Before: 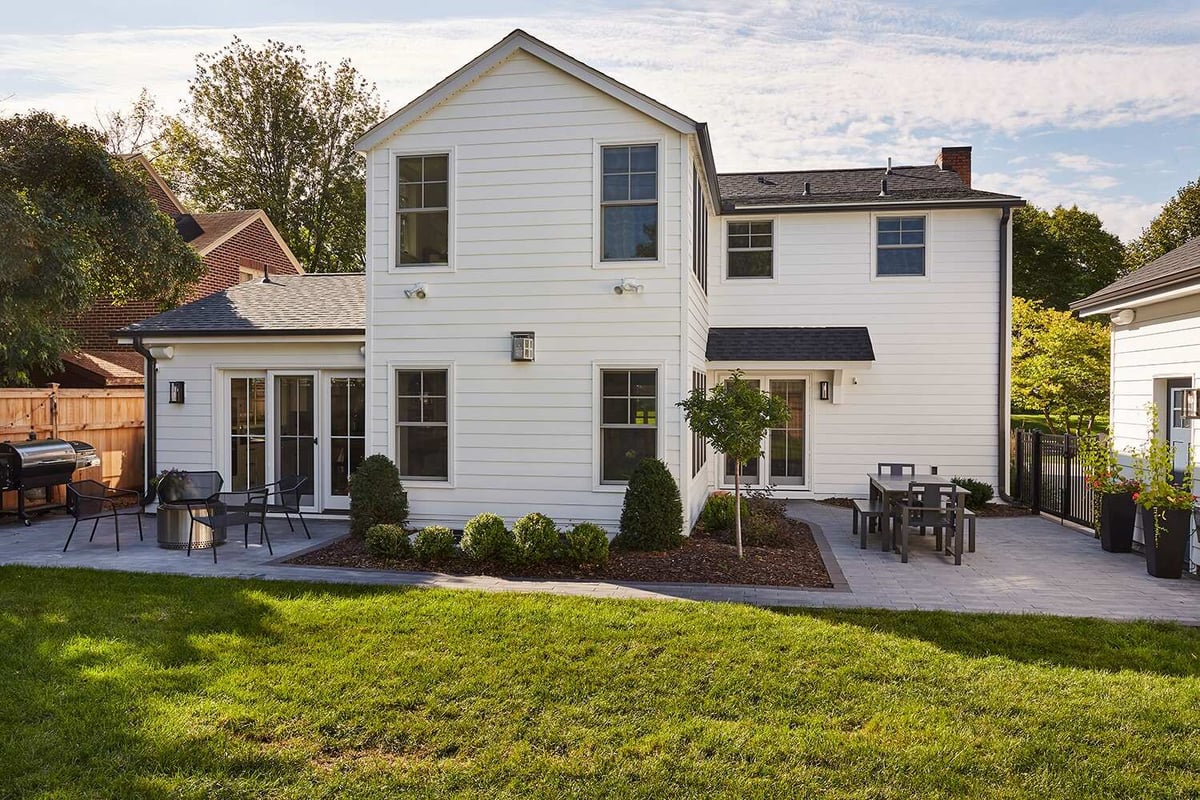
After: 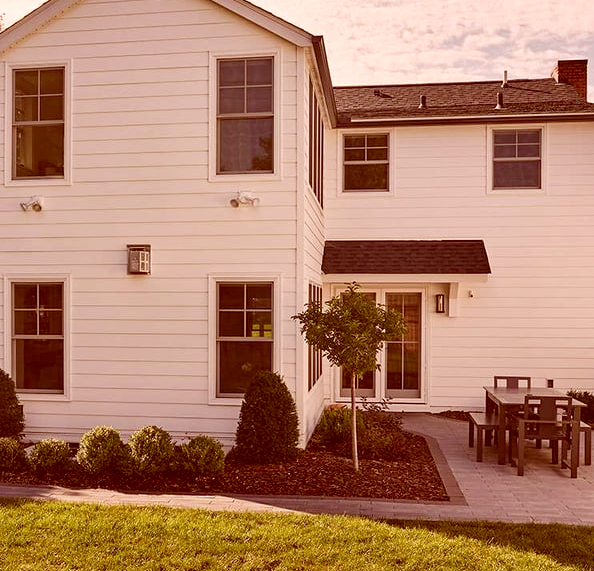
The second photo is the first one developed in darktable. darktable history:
crop: left 32.075%, top 10.976%, right 18.355%, bottom 17.596%
tone equalizer: on, module defaults
color correction: highlights a* 9.03, highlights b* 8.71, shadows a* 40, shadows b* 40, saturation 0.8
